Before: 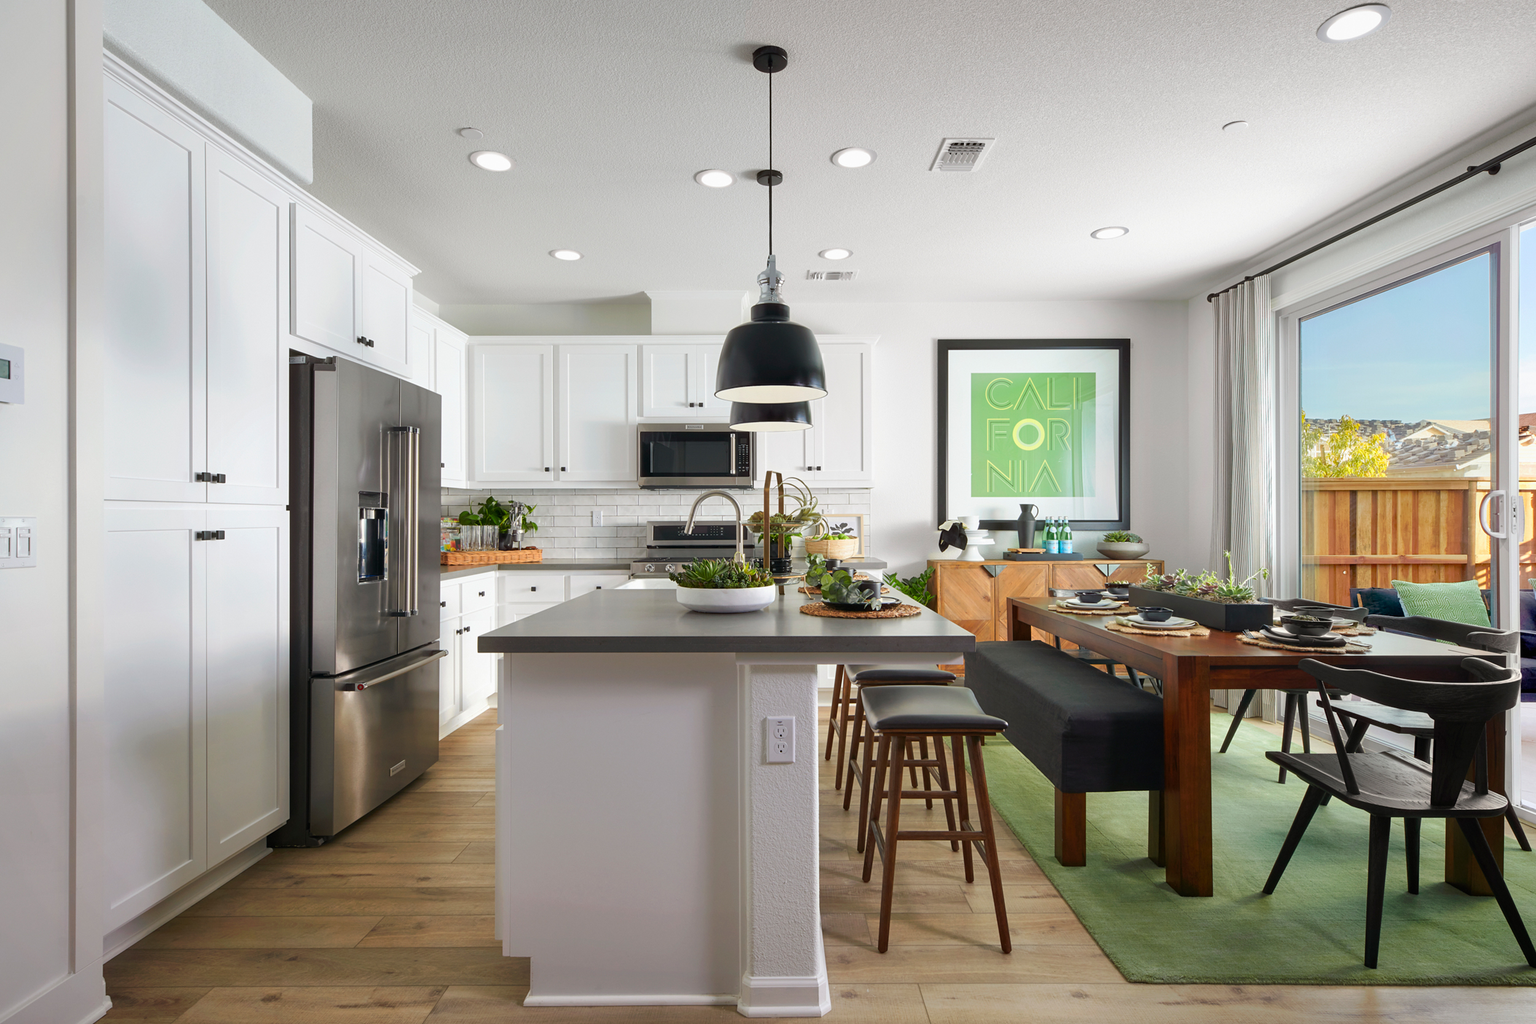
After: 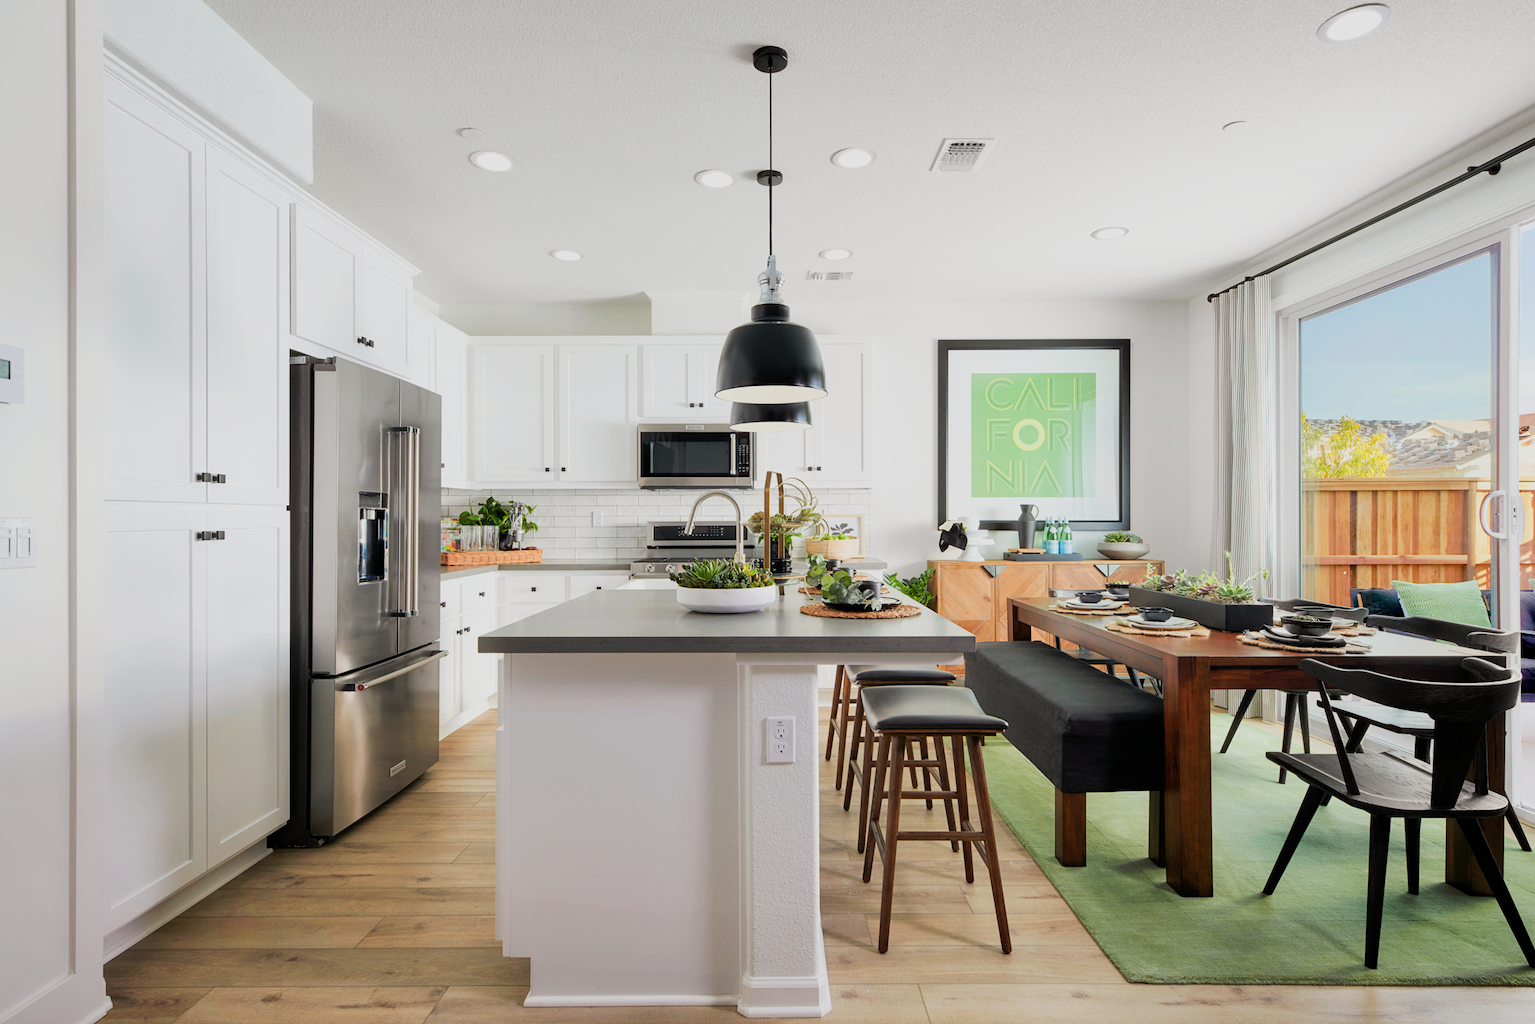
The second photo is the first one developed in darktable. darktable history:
exposure: black level correction 0, exposure 0.7 EV, compensate exposure bias true, compensate highlight preservation false
filmic rgb: black relative exposure -9.22 EV, white relative exposure 6.77 EV, hardness 3.07, contrast 1.05
contrast brightness saturation: saturation -0.05
